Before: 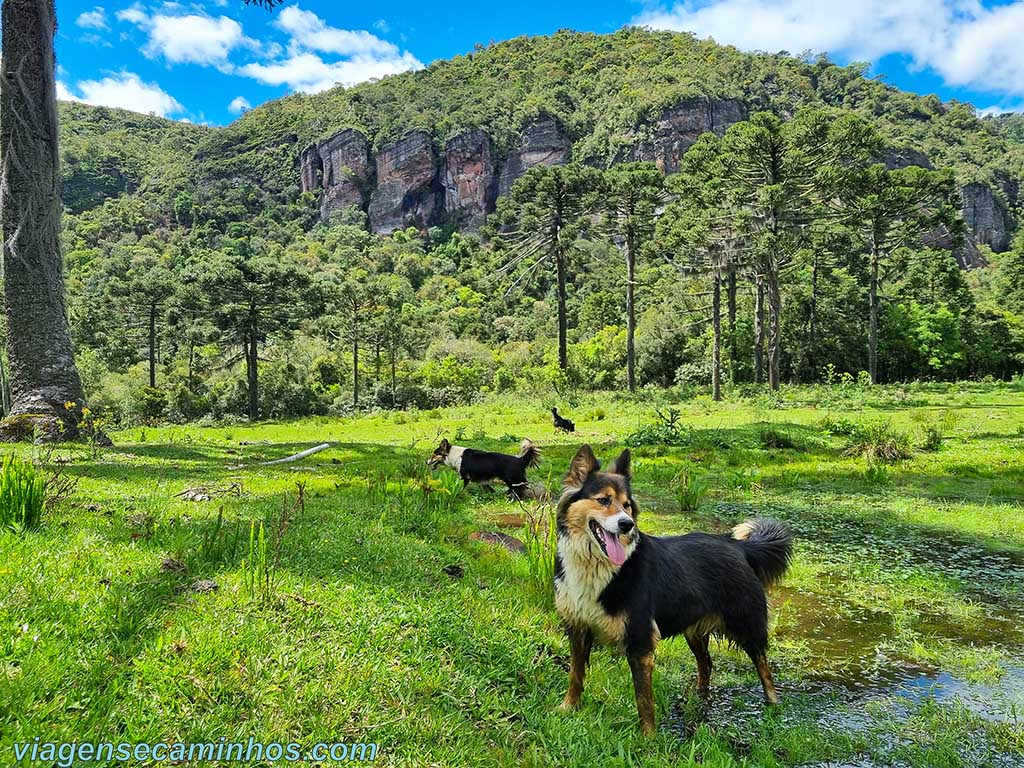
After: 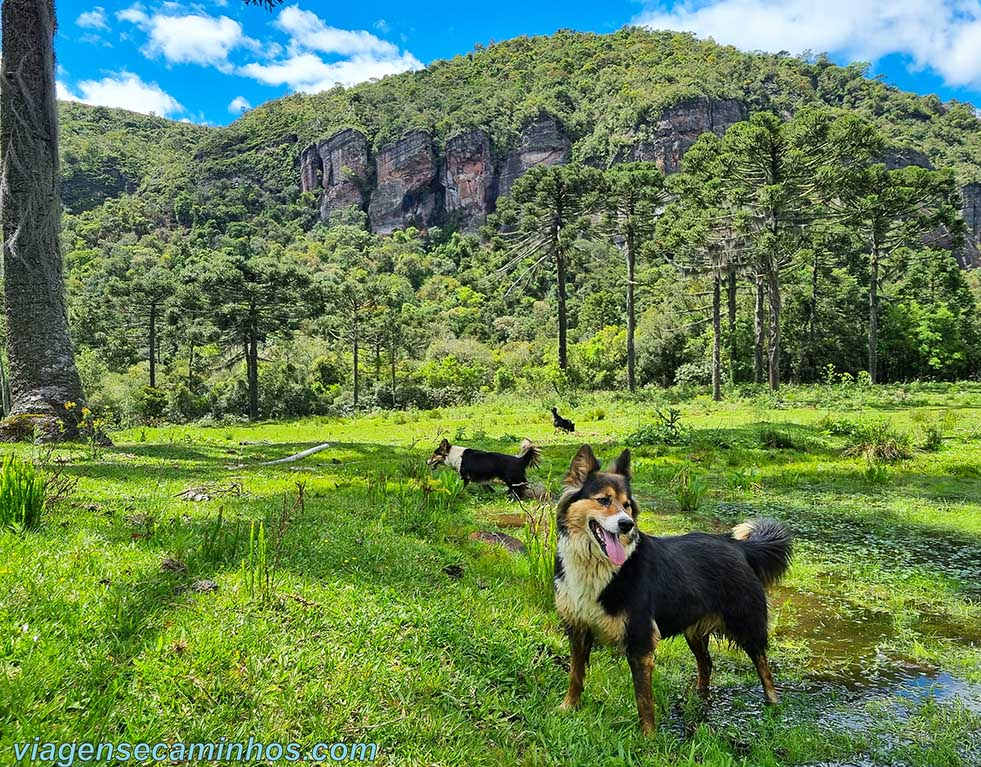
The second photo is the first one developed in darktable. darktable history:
crop: right 4.133%, bottom 0.016%
